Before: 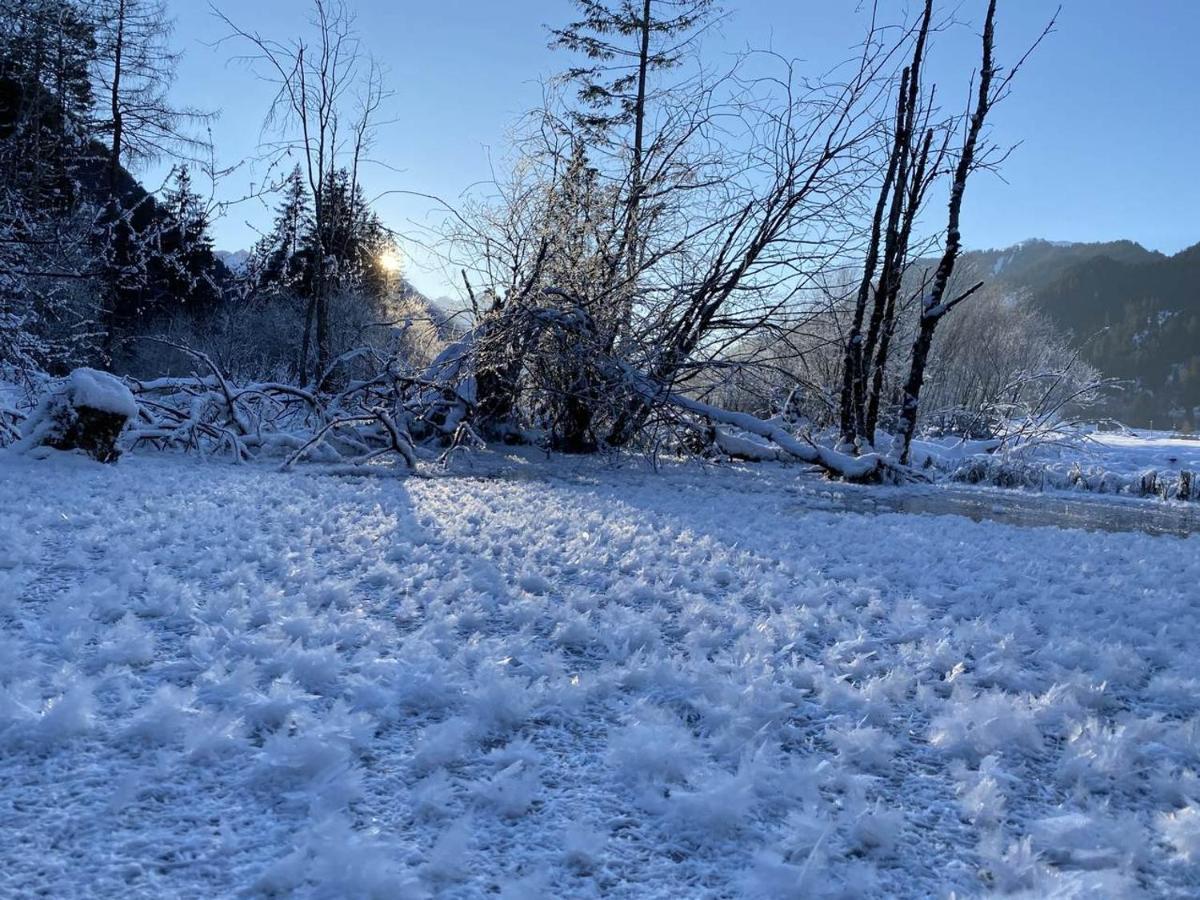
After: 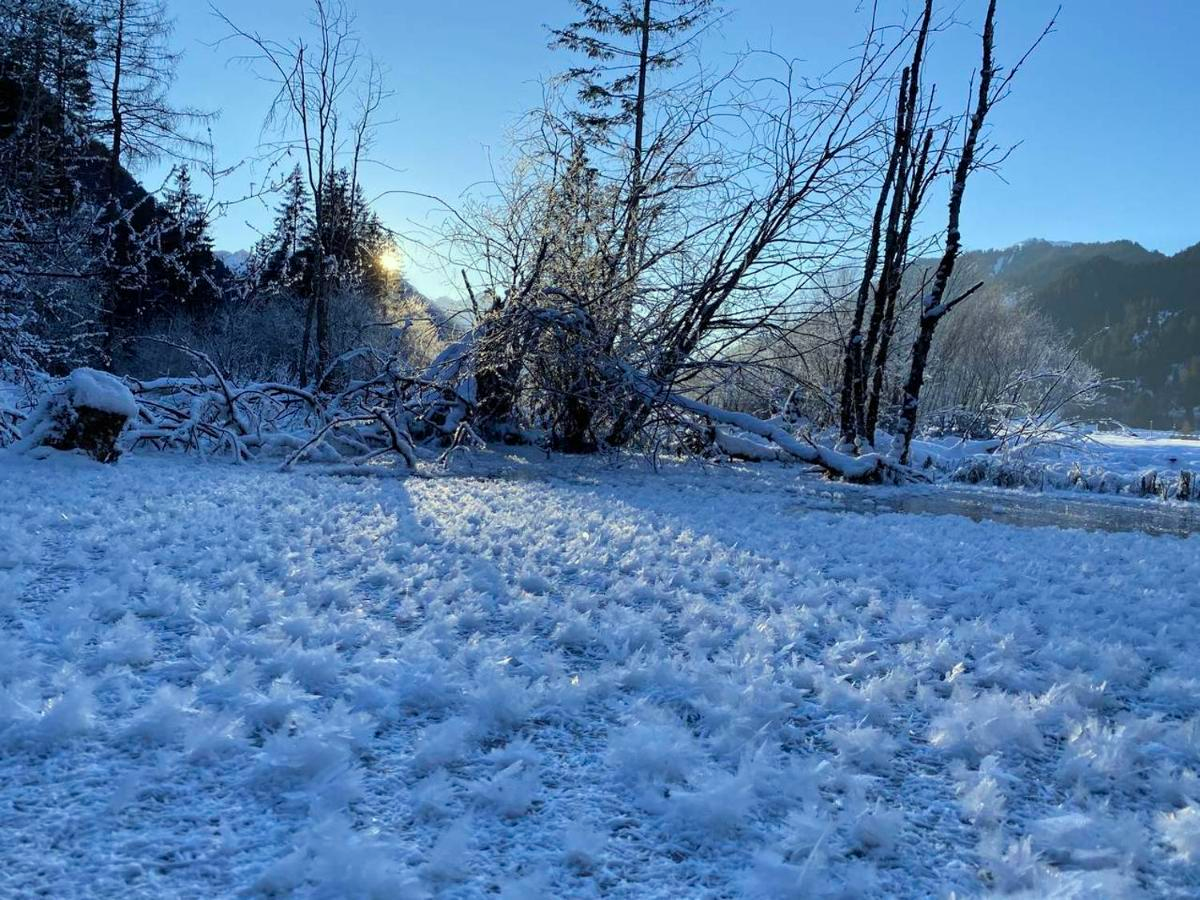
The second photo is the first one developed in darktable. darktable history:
color balance rgb: linear chroma grading › mid-tones 7.831%, perceptual saturation grading › global saturation 19.684%, global vibrance 20%
color correction: highlights a* -4.61, highlights b* 5.04, saturation 0.957
